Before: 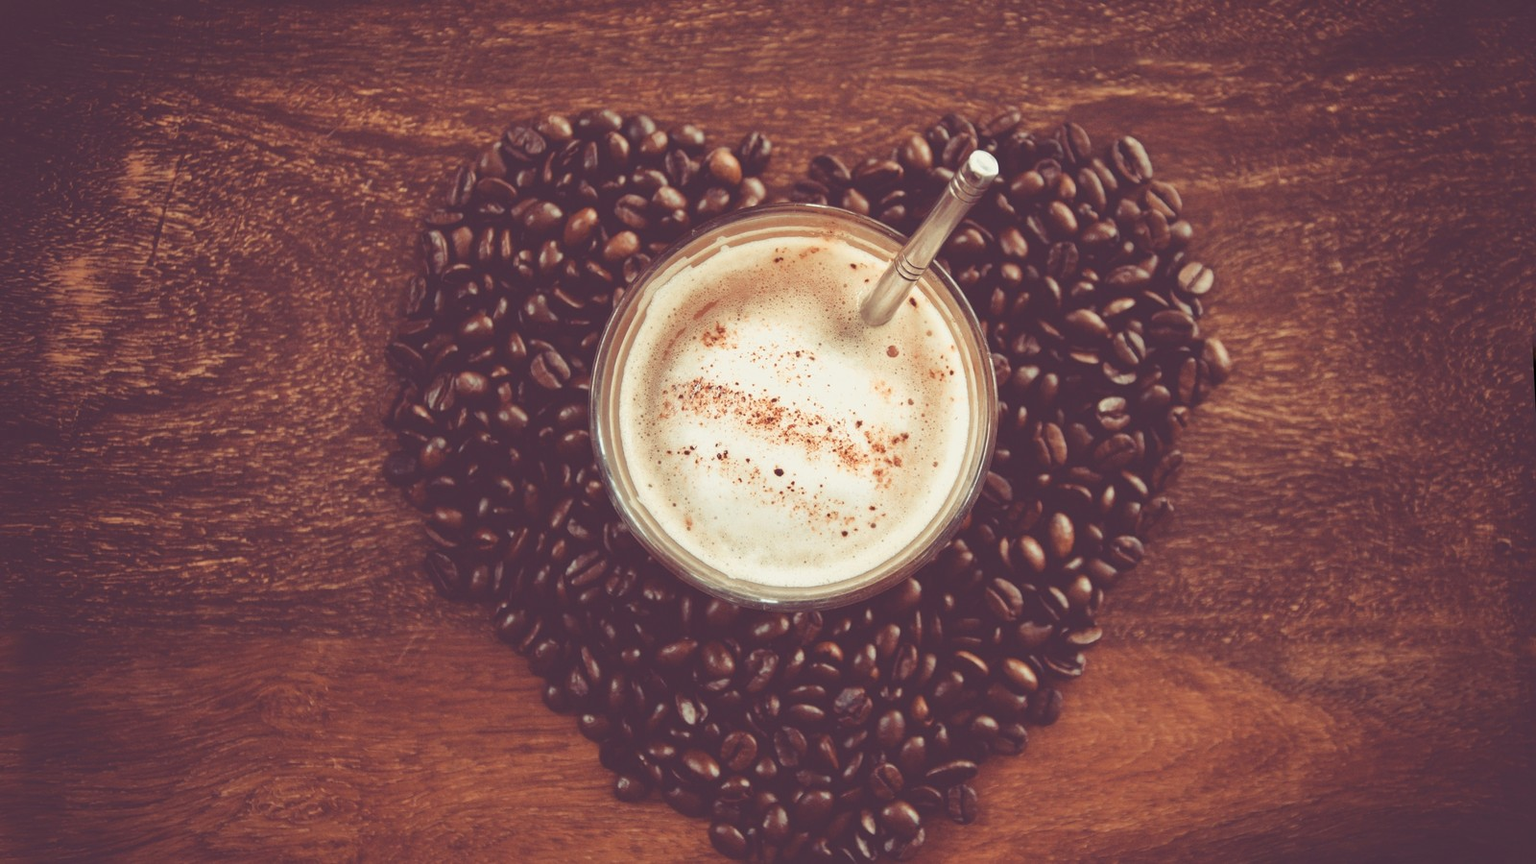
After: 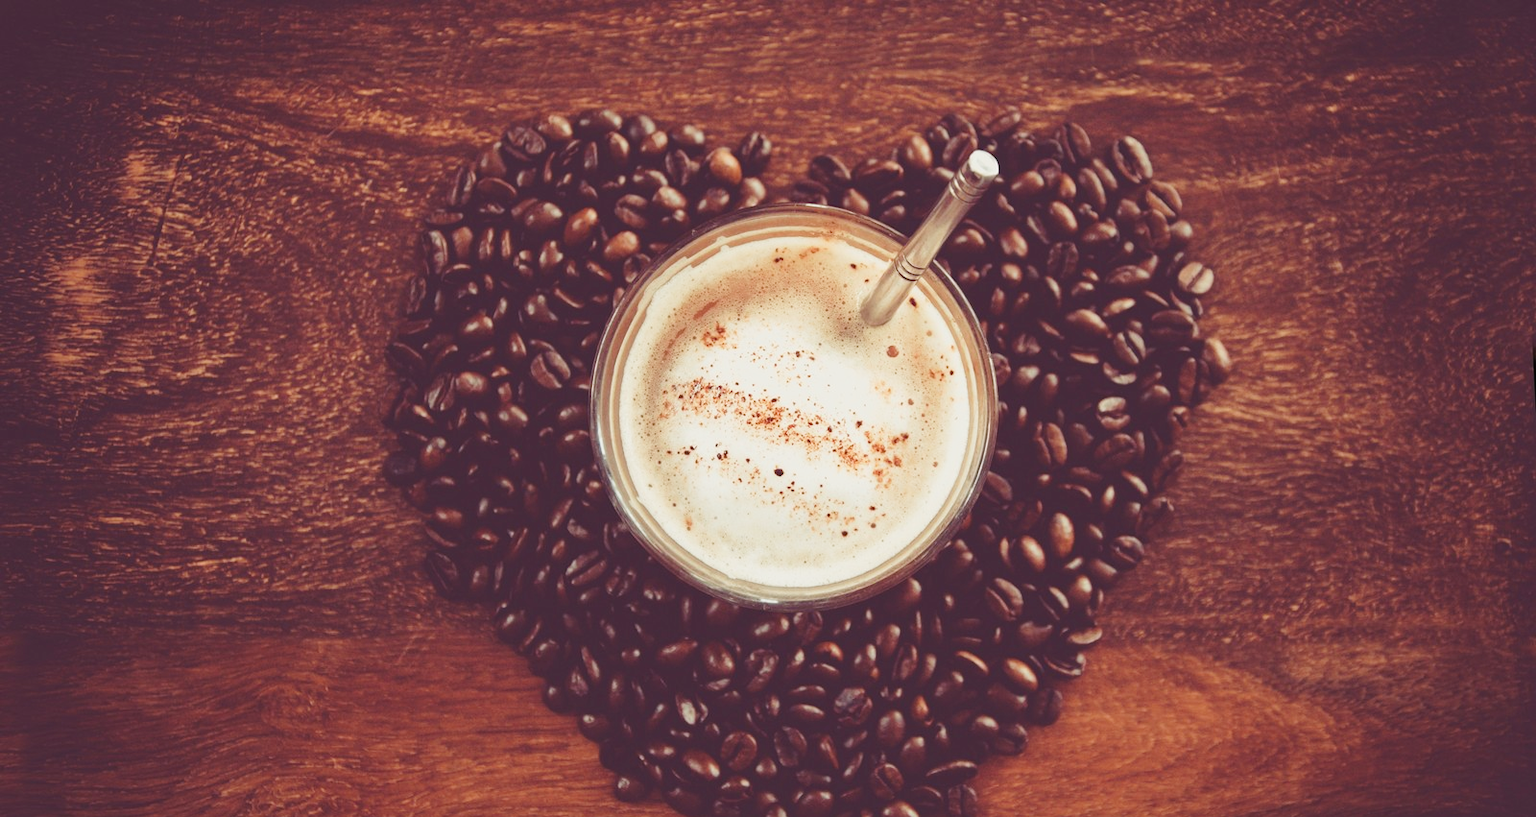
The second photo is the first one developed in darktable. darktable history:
tone equalizer: edges refinement/feathering 500, mask exposure compensation -1.57 EV, preserve details no
crop and rotate: top 0.012%, bottom 5.265%
tone curve: curves: ch0 [(0, 0.011) (0.139, 0.106) (0.295, 0.271) (0.499, 0.523) (0.739, 0.782) (0.857, 0.879) (1, 0.967)]; ch1 [(0, 0) (0.272, 0.249) (0.388, 0.385) (0.469, 0.456) (0.495, 0.497) (0.524, 0.518) (0.602, 0.623) (0.725, 0.779) (1, 1)]; ch2 [(0, 0) (0.125, 0.089) (0.353, 0.329) (0.443, 0.408) (0.502, 0.499) (0.548, 0.549) (0.608, 0.635) (1, 1)], preserve colors none
